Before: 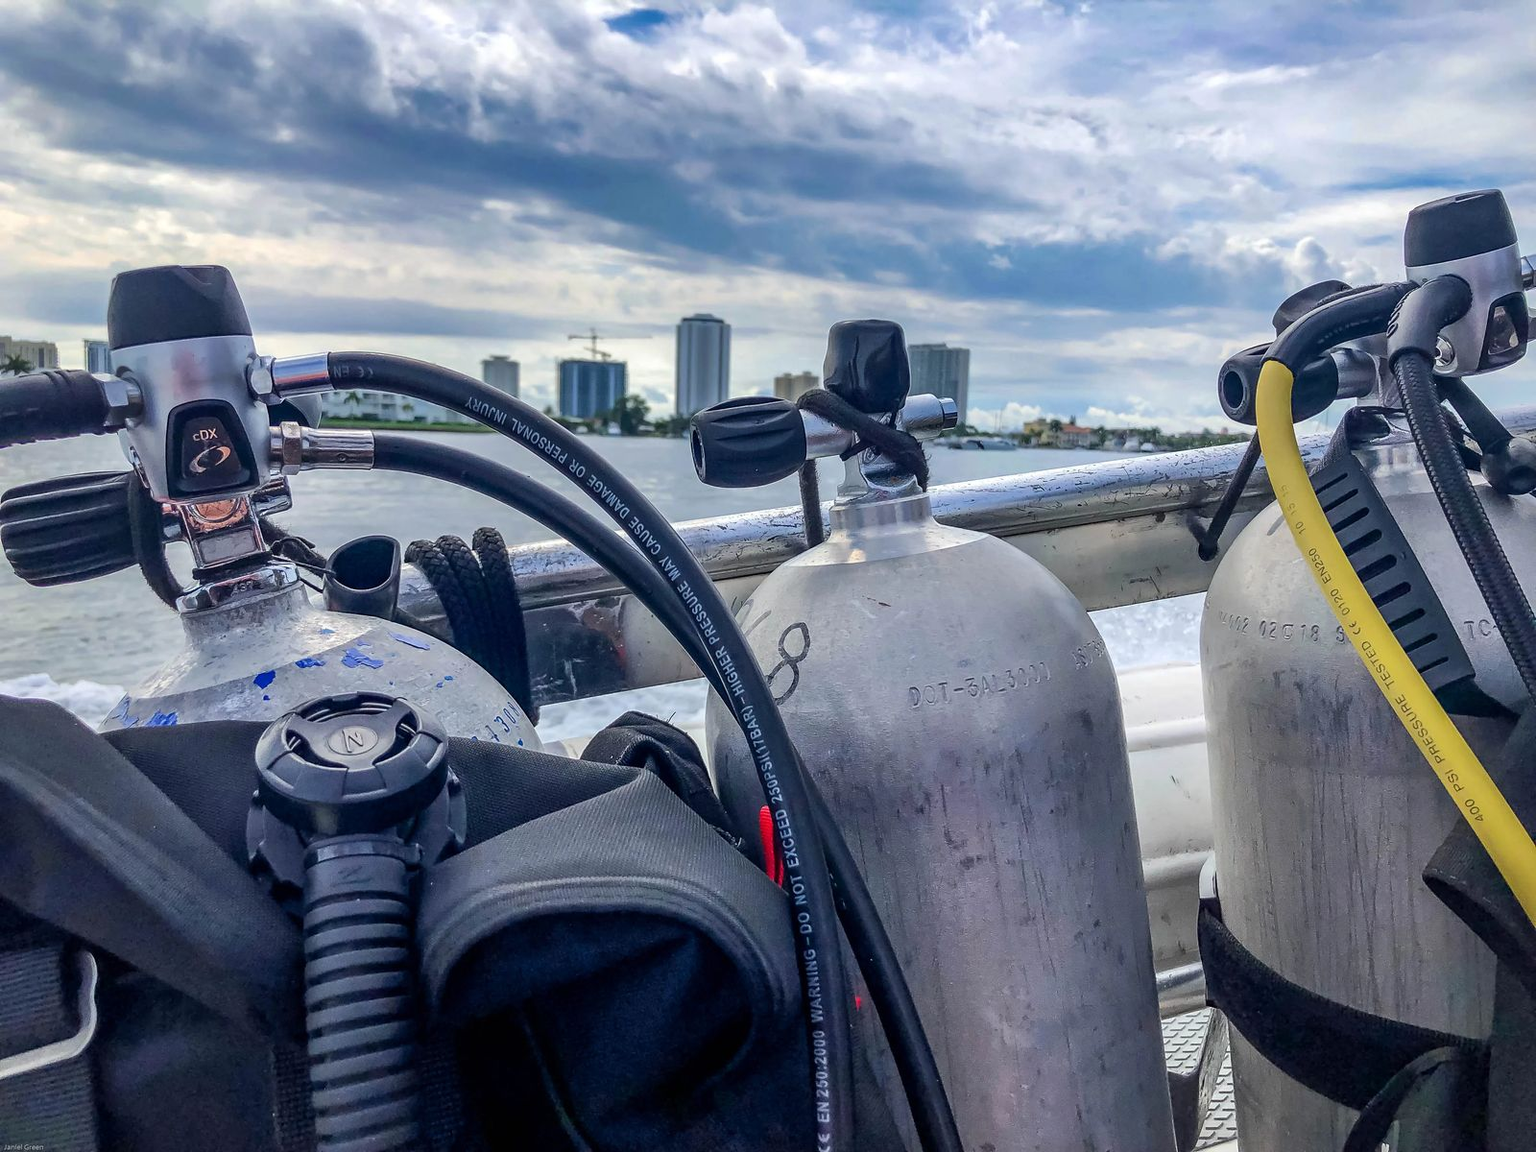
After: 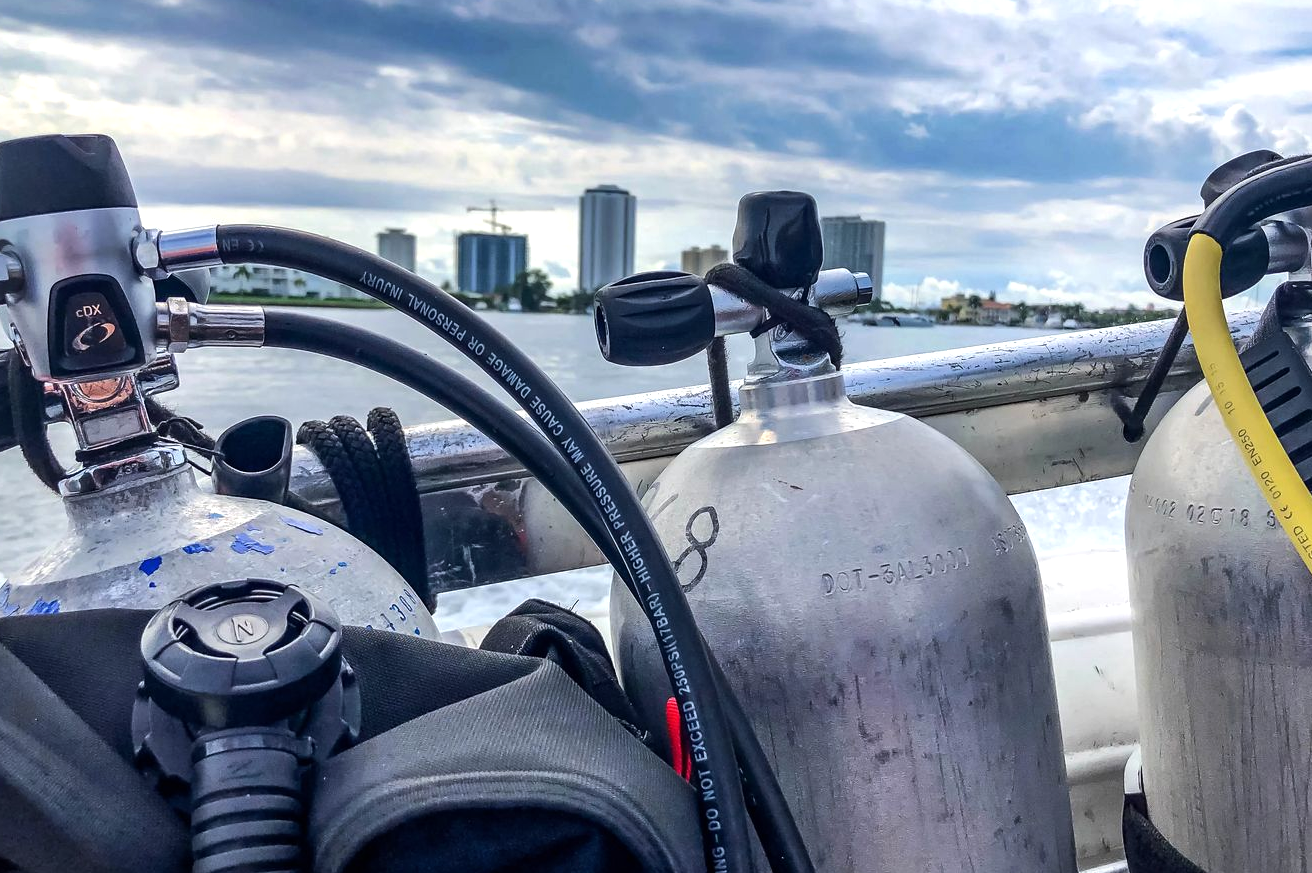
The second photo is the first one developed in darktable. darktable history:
crop: left 7.856%, top 11.836%, right 10.12%, bottom 15.387%
tone equalizer: -8 EV -0.417 EV, -7 EV -0.389 EV, -6 EV -0.333 EV, -5 EV -0.222 EV, -3 EV 0.222 EV, -2 EV 0.333 EV, -1 EV 0.389 EV, +0 EV 0.417 EV, edges refinement/feathering 500, mask exposure compensation -1.57 EV, preserve details no
